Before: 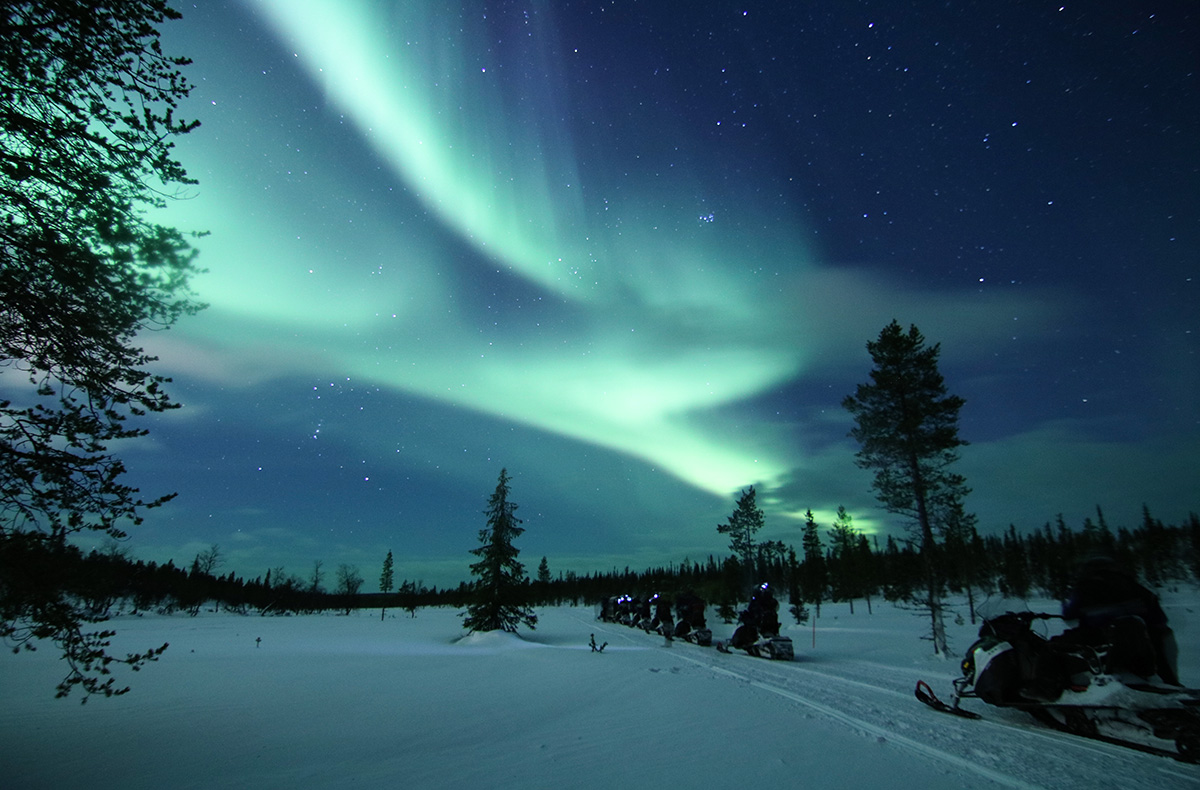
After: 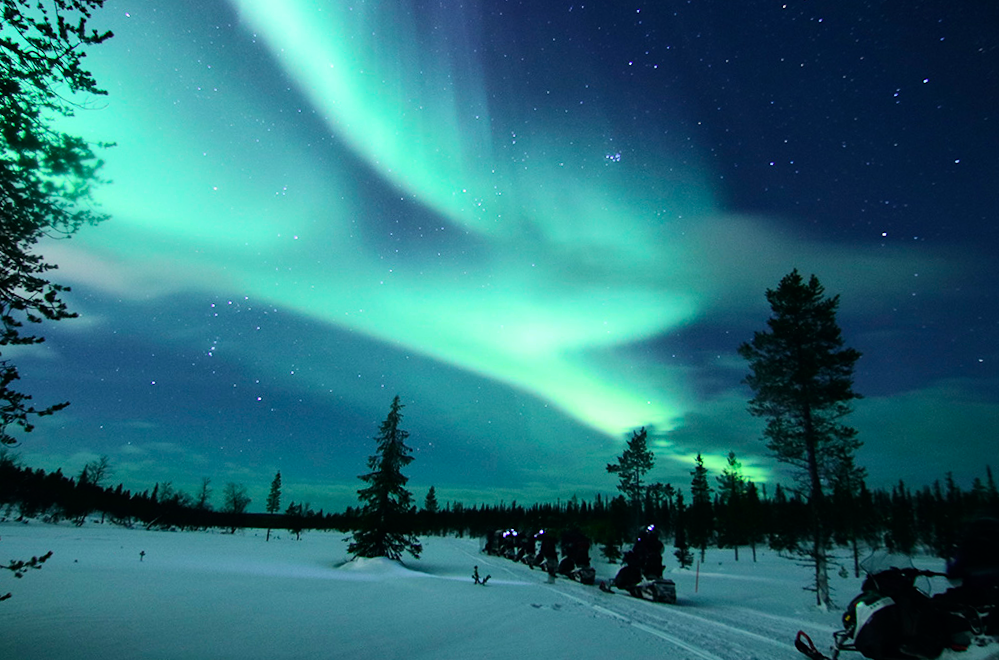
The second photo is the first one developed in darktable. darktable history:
crop and rotate: angle -3.19°, left 5.148%, top 5.164%, right 4.622%, bottom 4.29%
tone curve: curves: ch0 [(0, 0) (0.051, 0.03) (0.096, 0.071) (0.251, 0.234) (0.461, 0.515) (0.605, 0.692) (0.761, 0.824) (0.881, 0.907) (1, 0.984)]; ch1 [(0, 0) (0.1, 0.038) (0.318, 0.243) (0.399, 0.351) (0.478, 0.469) (0.499, 0.499) (0.534, 0.541) (0.567, 0.592) (0.601, 0.629) (0.666, 0.7) (1, 1)]; ch2 [(0, 0) (0.453, 0.45) (0.479, 0.483) (0.504, 0.499) (0.52, 0.519) (0.541, 0.559) (0.601, 0.622) (0.824, 0.815) (1, 1)], color space Lab, independent channels, preserve colors none
